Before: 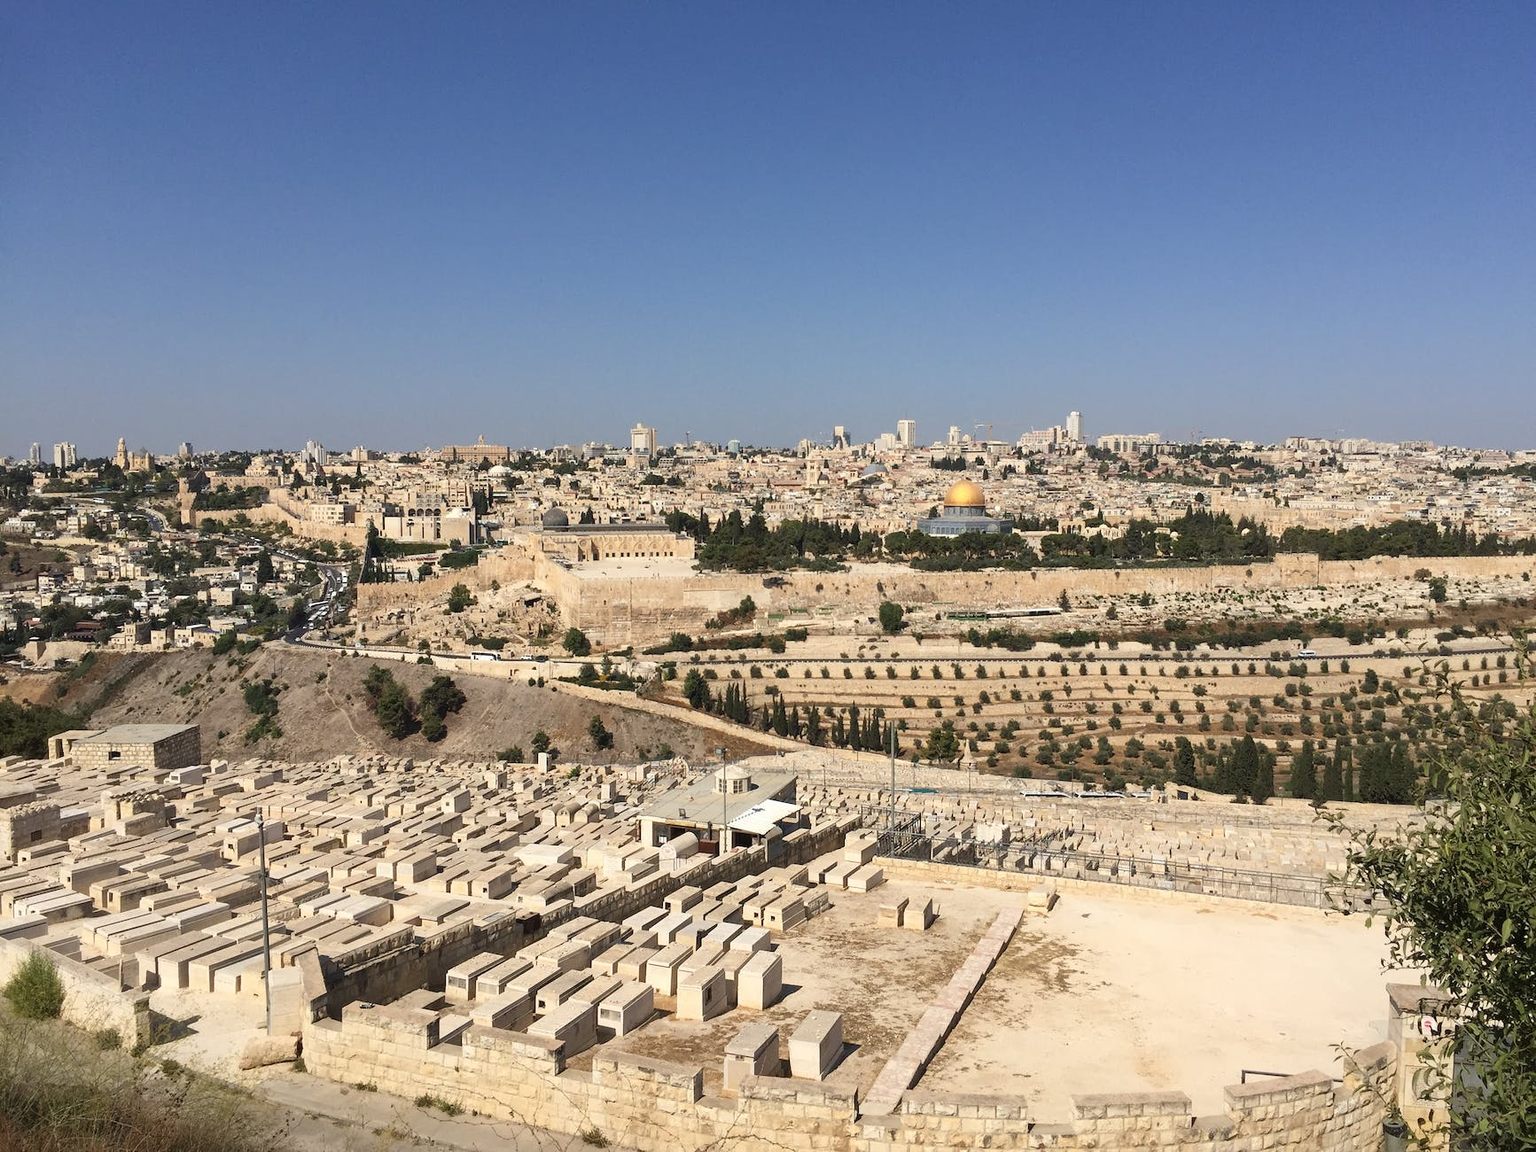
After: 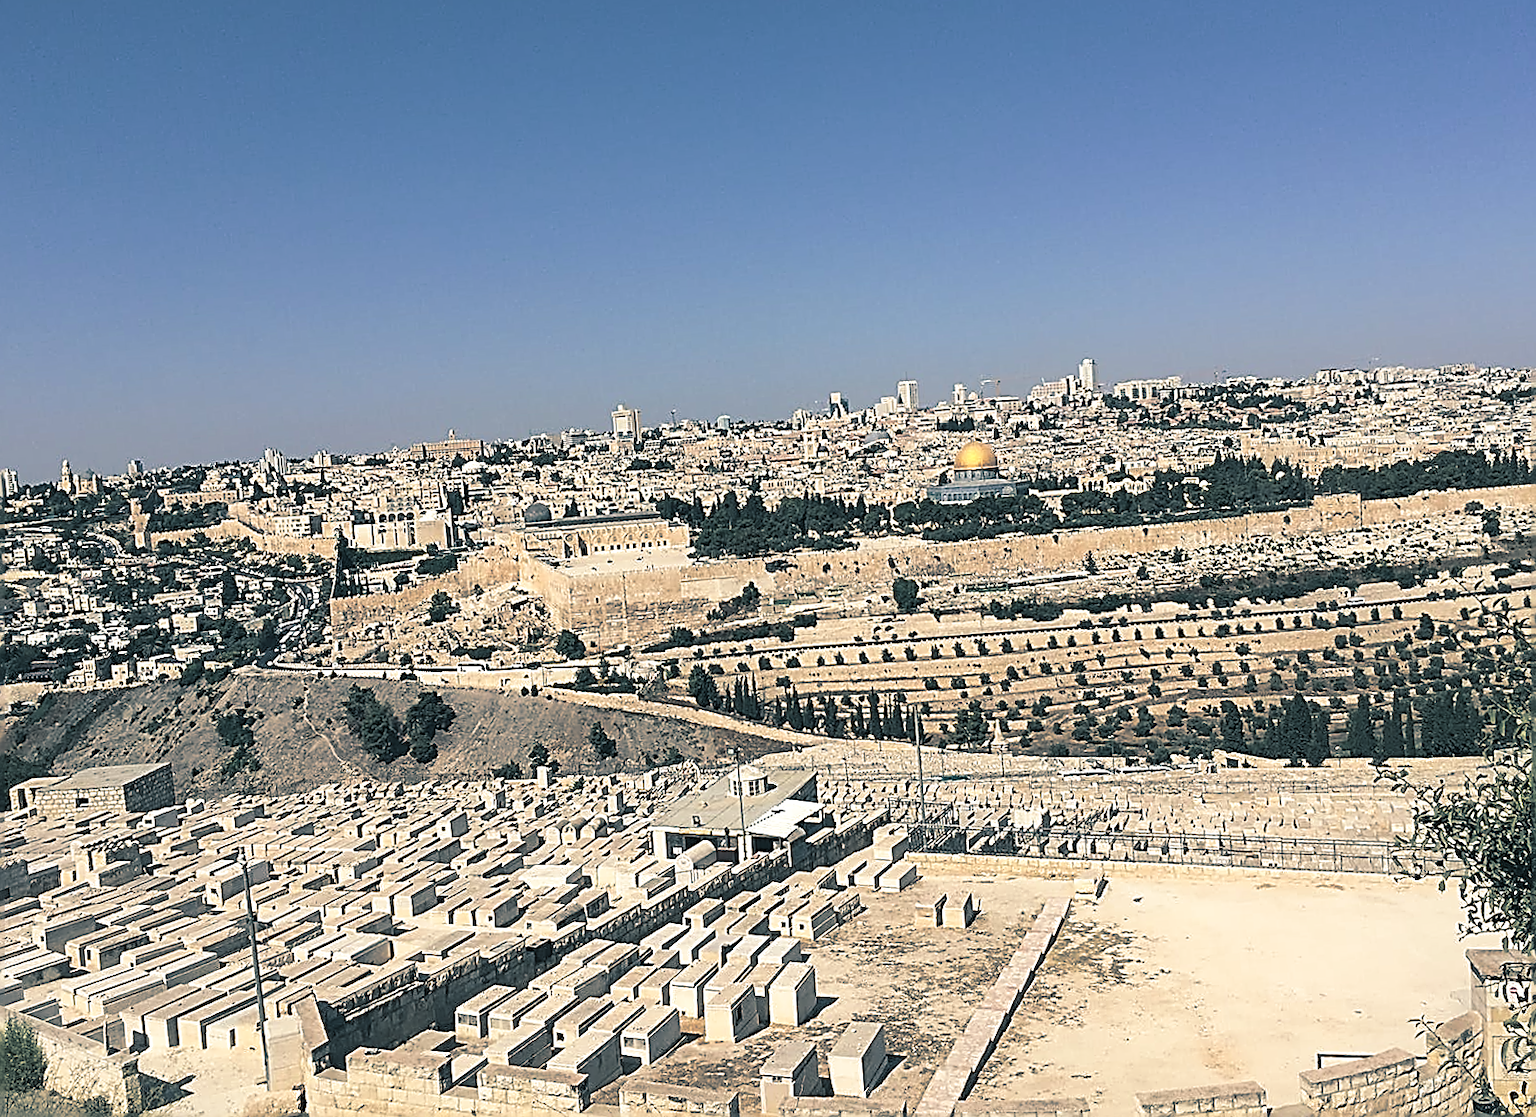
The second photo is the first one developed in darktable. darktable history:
exposure: black level correction -0.008, exposure 0.067 EV, compensate highlight preservation false
sharpen: amount 2
rotate and perspective: rotation -4.57°, crop left 0.054, crop right 0.944, crop top 0.087, crop bottom 0.914
split-toning: shadows › hue 205.2°, shadows › saturation 0.43, highlights › hue 54°, highlights › saturation 0.54
crop and rotate: angle -0.5°
